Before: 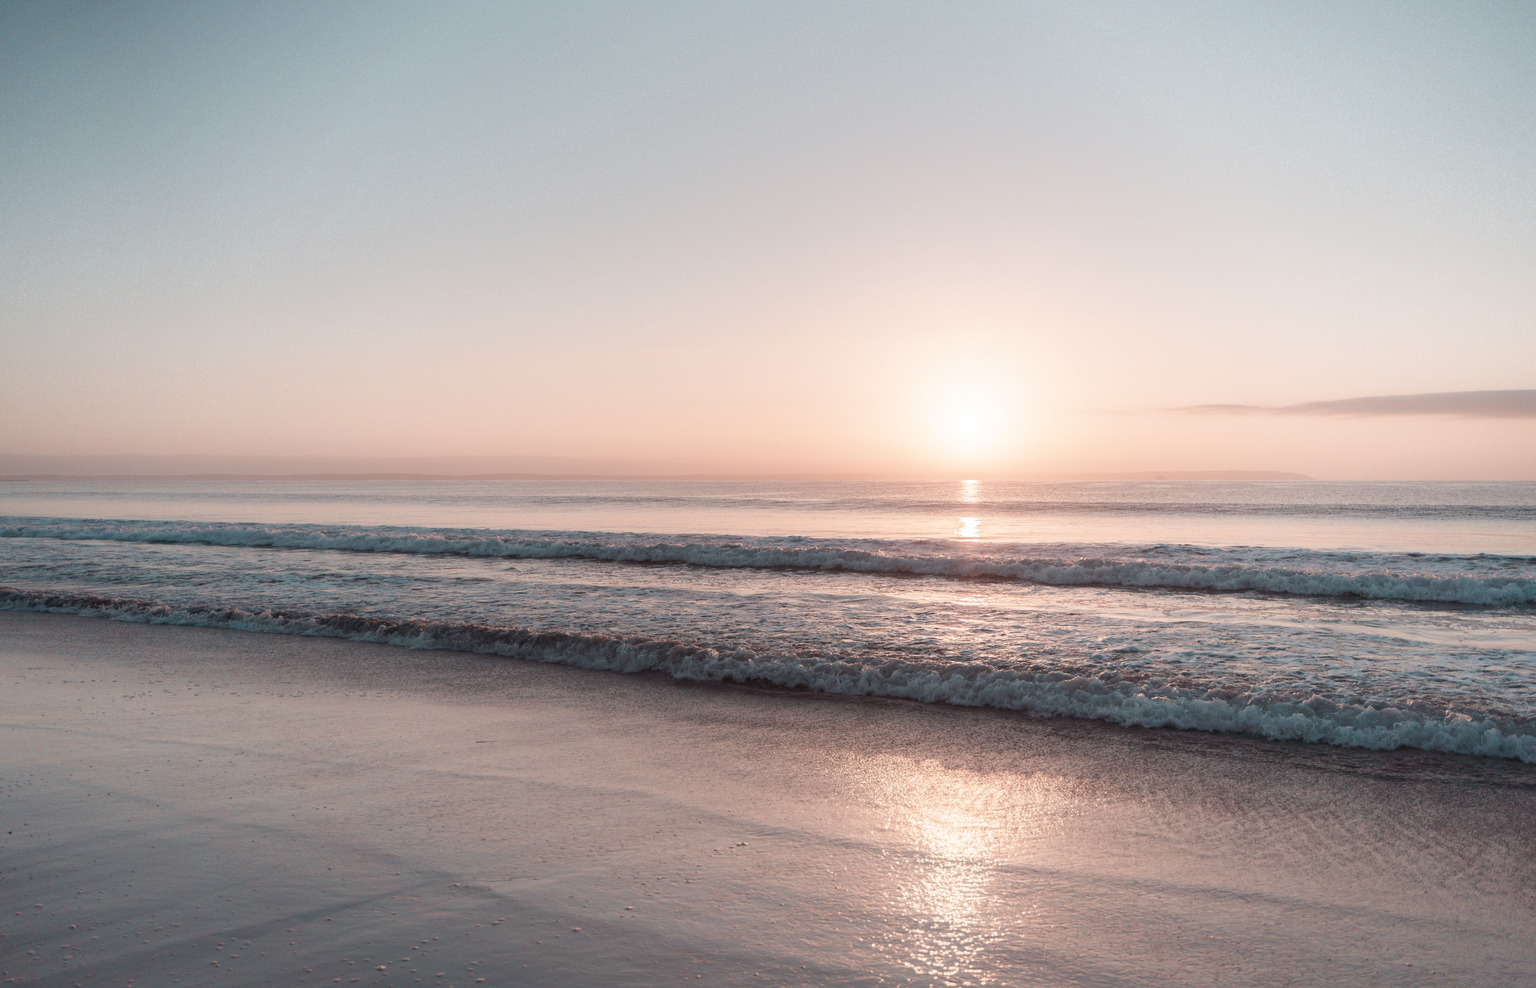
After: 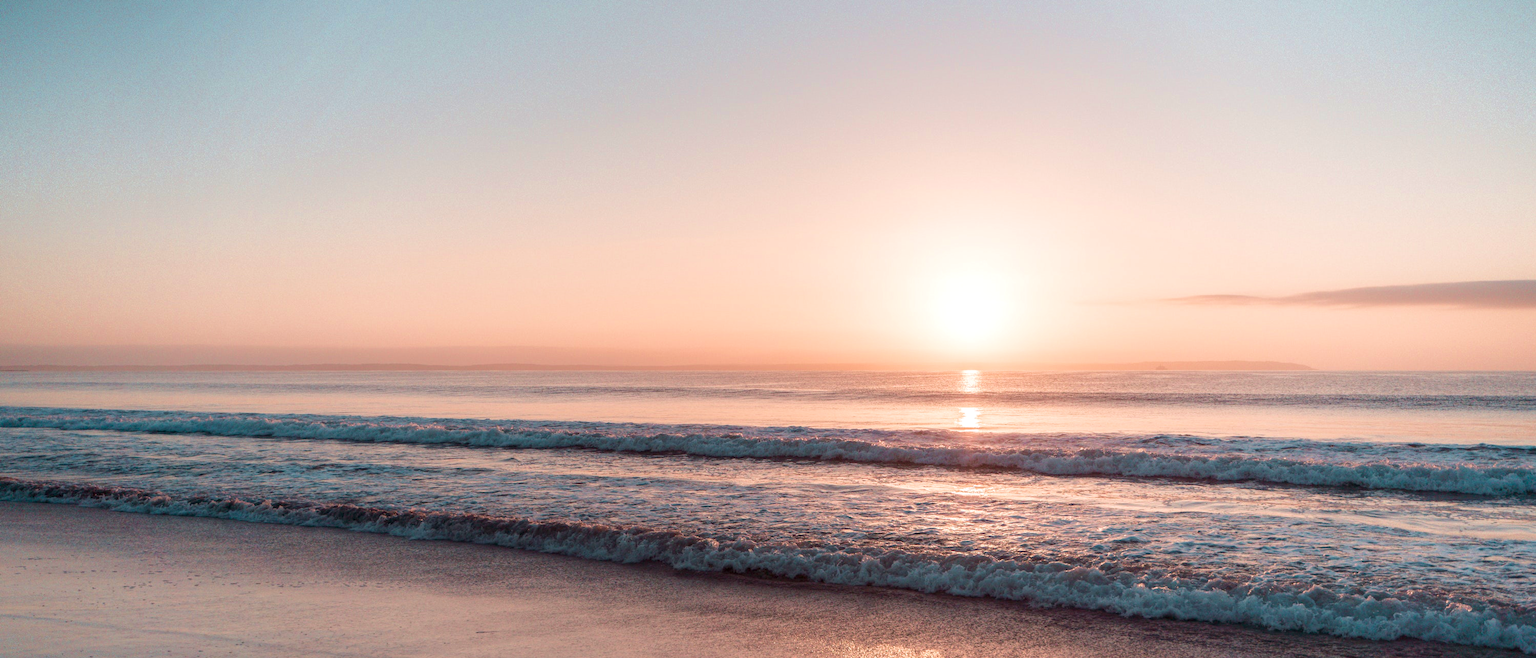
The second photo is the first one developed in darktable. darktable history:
exposure: compensate highlight preservation false
velvia: strength 75%
local contrast: on, module defaults
crop: top 11.166%, bottom 22.168%
